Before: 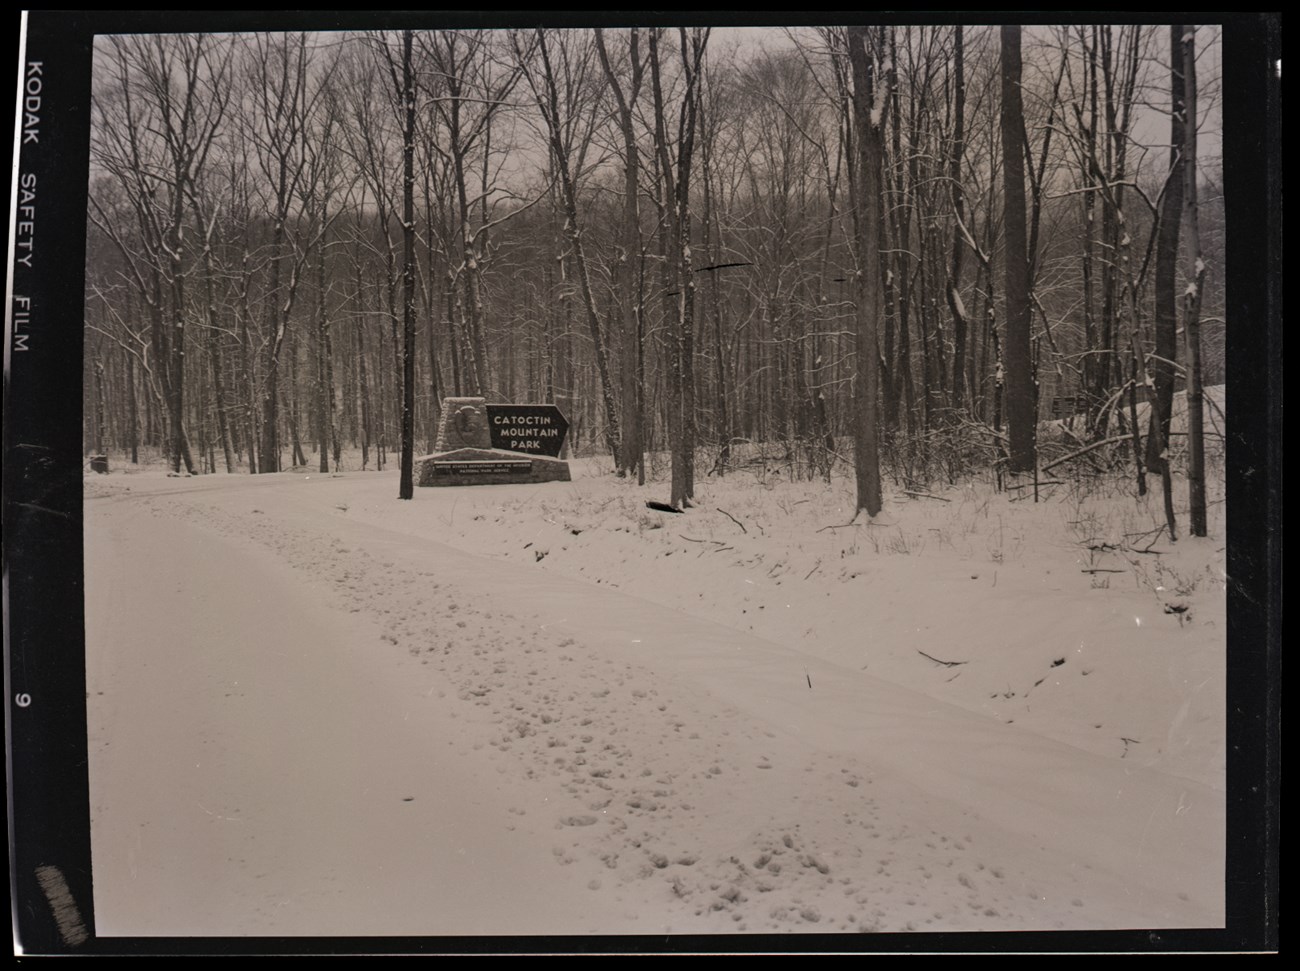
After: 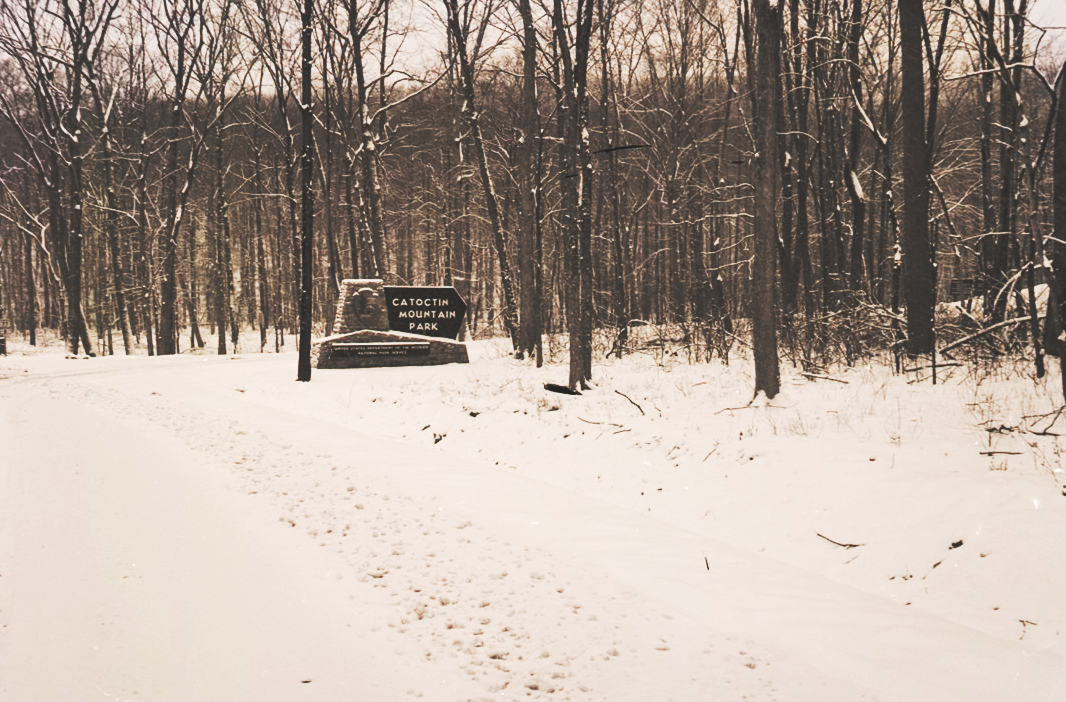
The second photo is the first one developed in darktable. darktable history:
base curve: curves: ch0 [(0, 0.015) (0.085, 0.116) (0.134, 0.298) (0.19, 0.545) (0.296, 0.764) (0.599, 0.982) (1, 1)], preserve colors none
crop: left 7.886%, top 12.232%, right 10.103%, bottom 15.441%
